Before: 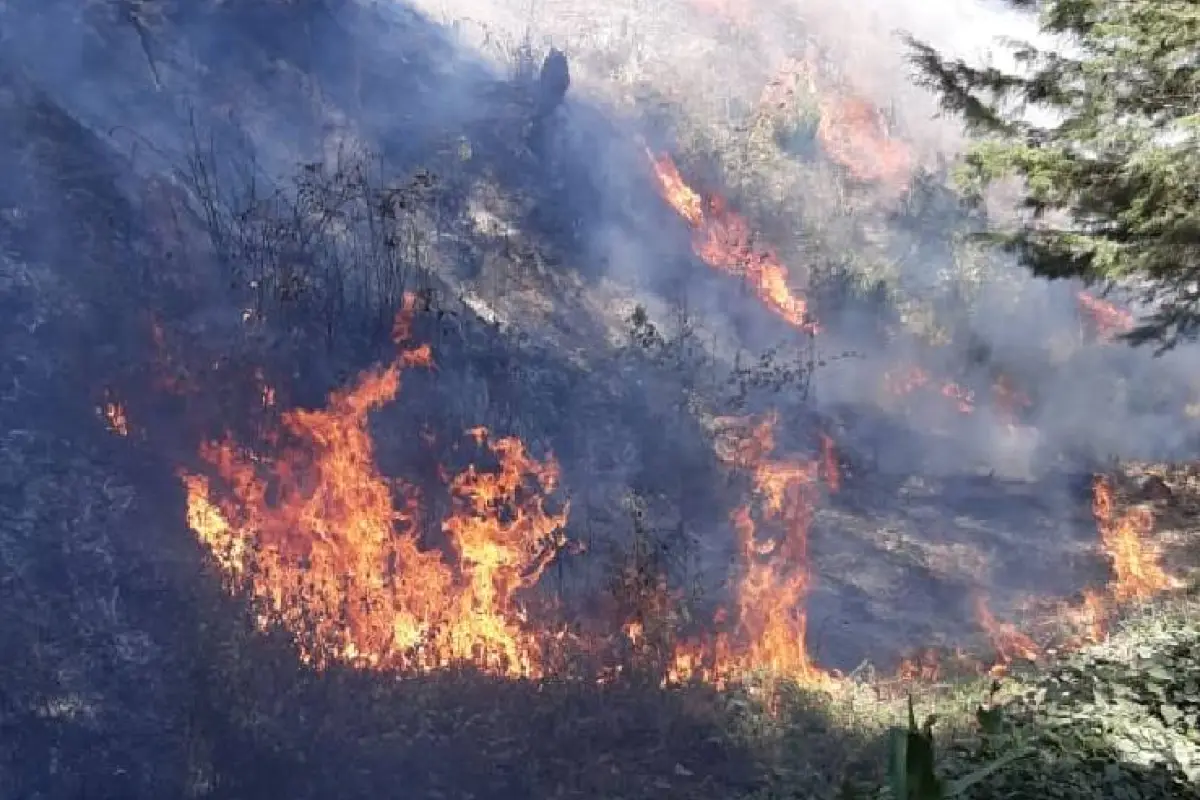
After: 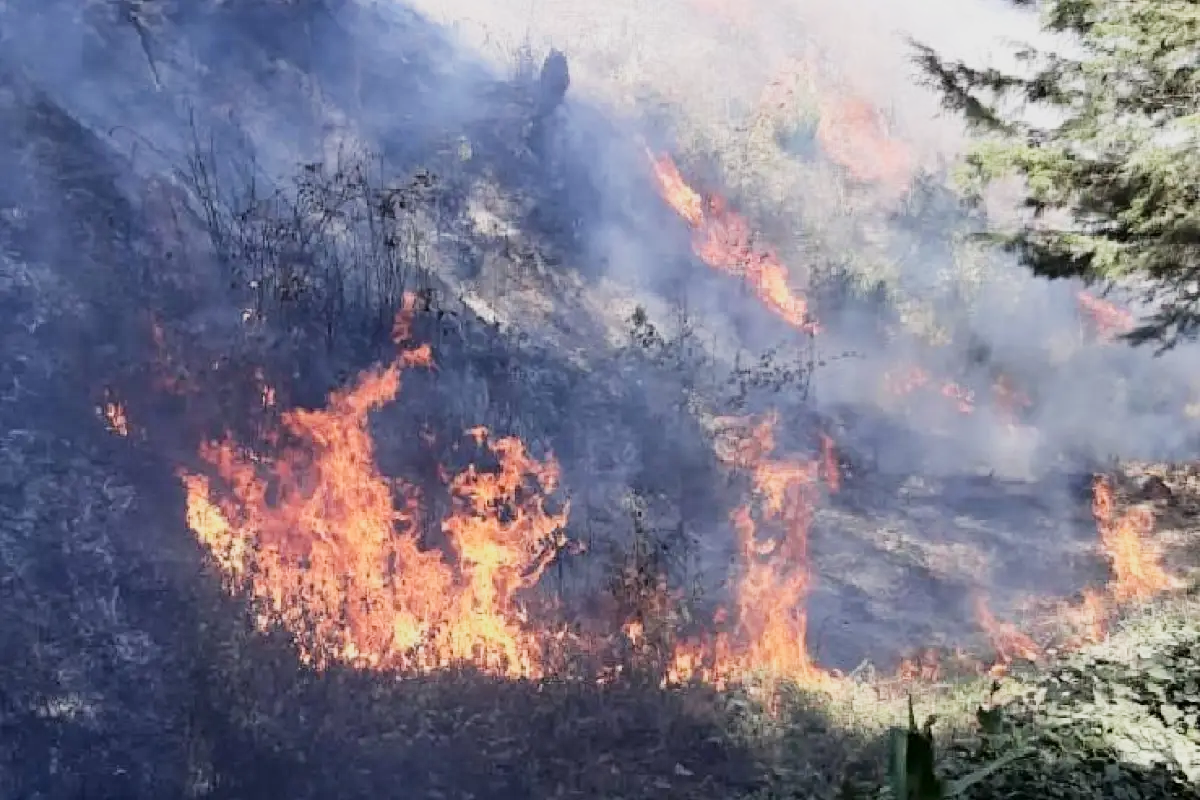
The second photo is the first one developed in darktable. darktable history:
filmic rgb: black relative exposure -16 EV, white relative exposure 4.96 EV, hardness 6.23, iterations of high-quality reconstruction 10
exposure: exposure 0.132 EV, compensate exposure bias true, compensate highlight preservation false
tone curve: curves: ch0 [(0, 0) (0.004, 0.001) (0.133, 0.112) (0.325, 0.362) (0.832, 0.893) (1, 1)], color space Lab, independent channels, preserve colors none
